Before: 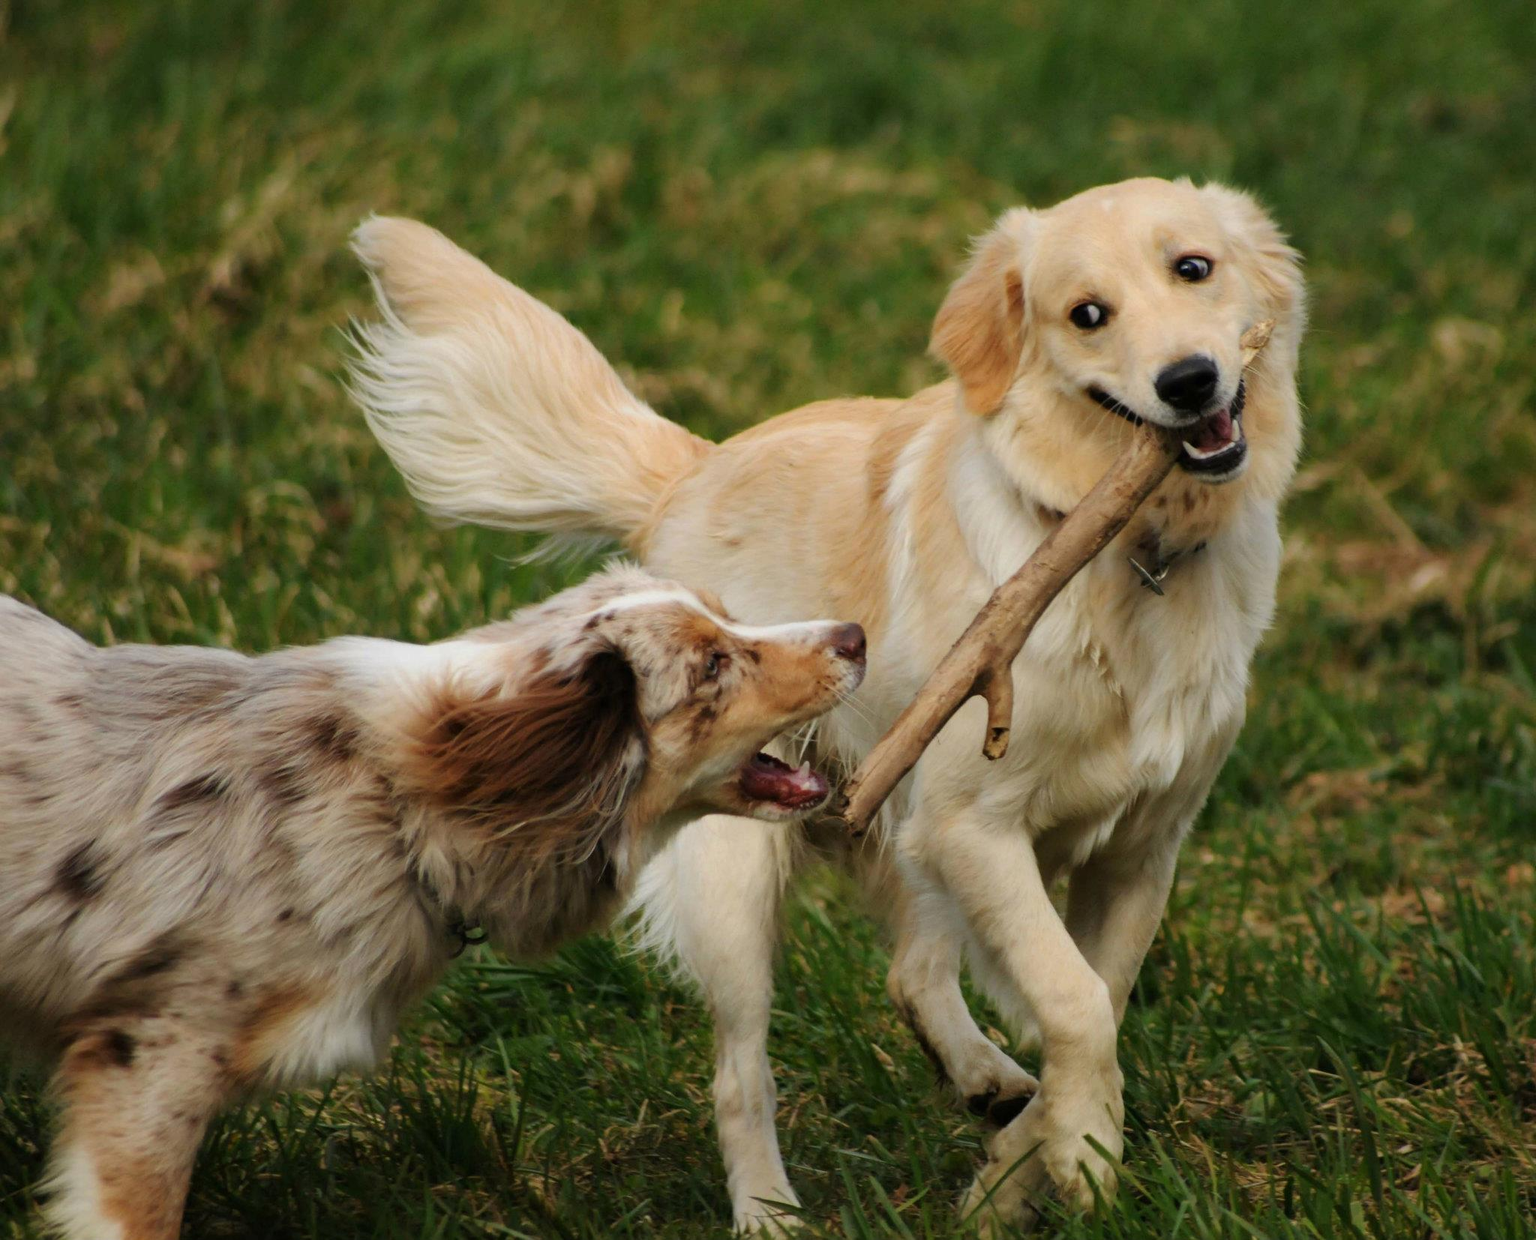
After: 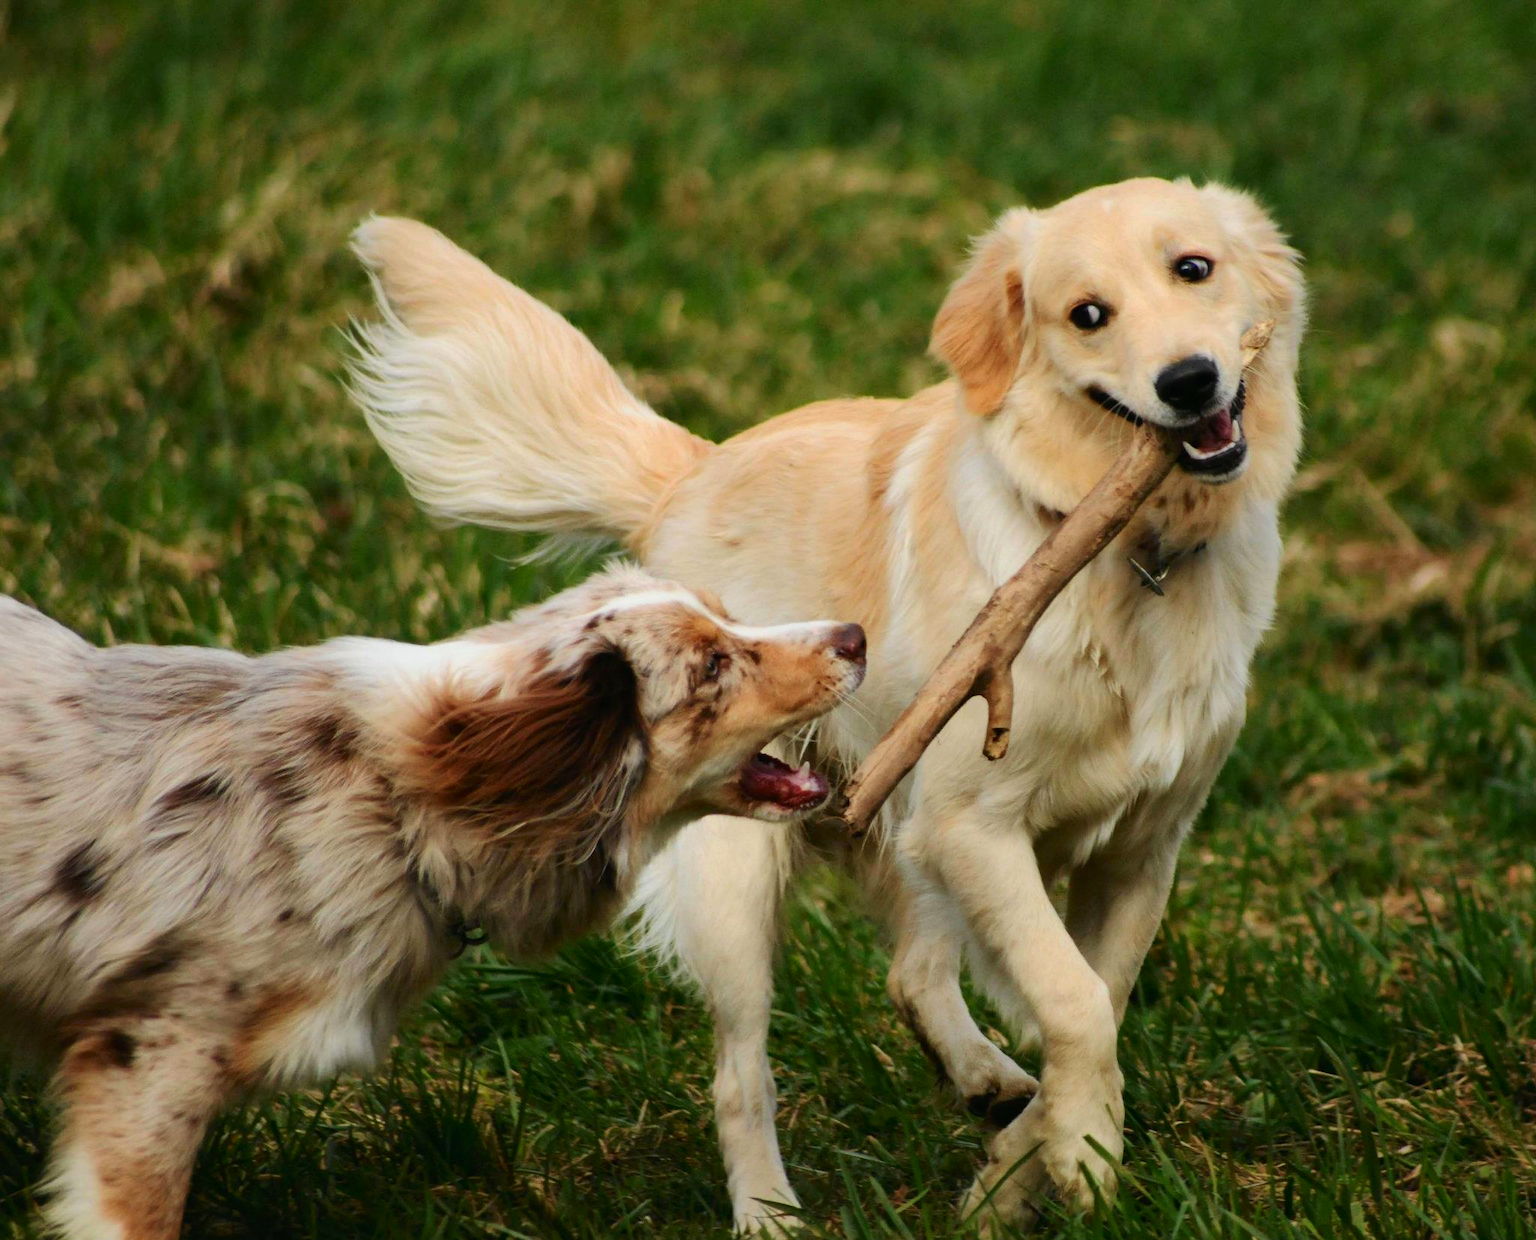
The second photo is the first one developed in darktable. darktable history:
tone curve: curves: ch0 [(0, 0.01) (0.037, 0.032) (0.131, 0.108) (0.275, 0.258) (0.483, 0.512) (0.61, 0.661) (0.696, 0.742) (0.792, 0.834) (0.911, 0.936) (0.997, 0.995)]; ch1 [(0, 0) (0.308, 0.29) (0.425, 0.411) (0.503, 0.502) (0.551, 0.563) (0.683, 0.706) (0.746, 0.77) (1, 1)]; ch2 [(0, 0) (0.246, 0.233) (0.36, 0.352) (0.415, 0.415) (0.485, 0.487) (0.502, 0.502) (0.525, 0.523) (0.545, 0.552) (0.587, 0.6) (0.636, 0.652) (0.711, 0.729) (0.845, 0.855) (0.998, 0.977)], color space Lab, independent channels, preserve colors none
white balance: red 1, blue 1
